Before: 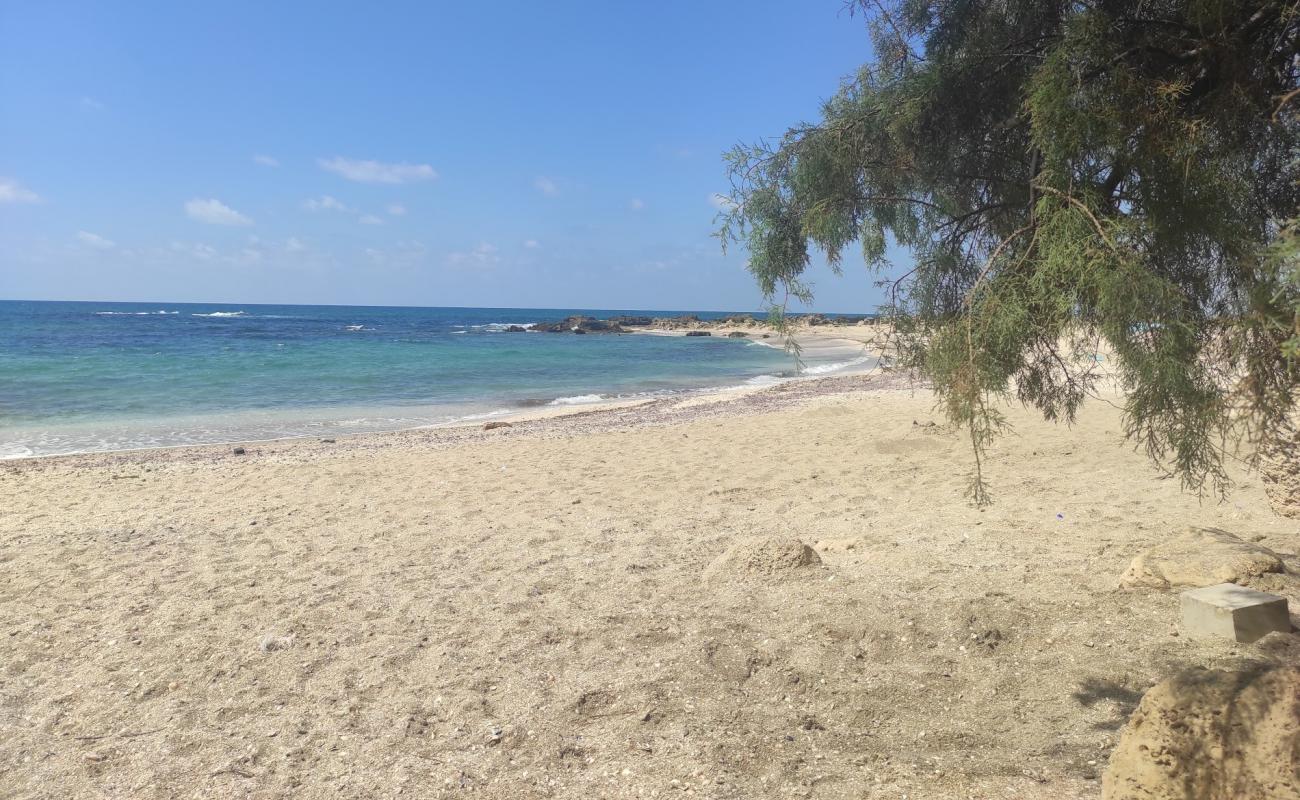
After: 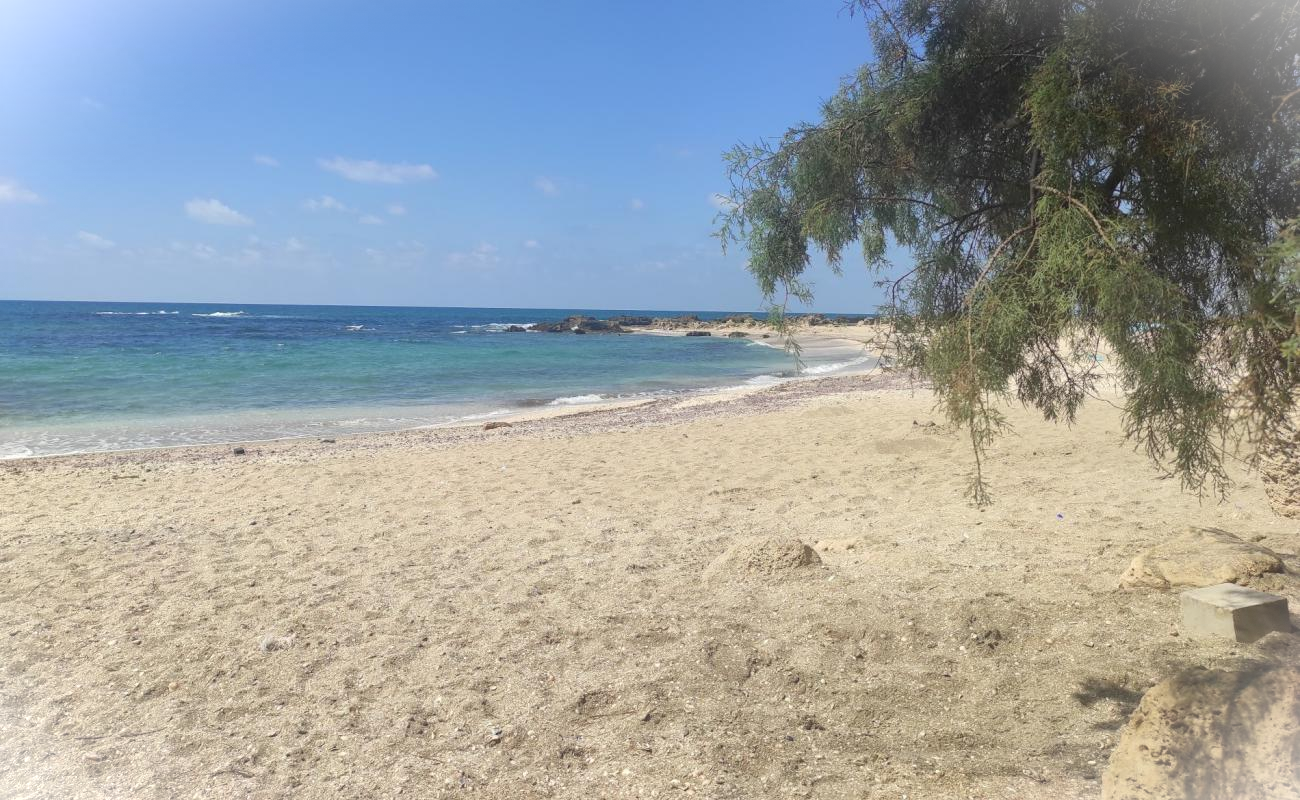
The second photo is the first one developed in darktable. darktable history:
vignetting: fall-off start 97.4%, fall-off radius 99.42%, brightness 0.999, saturation -0.491, width/height ratio 1.369, dithering 8-bit output
